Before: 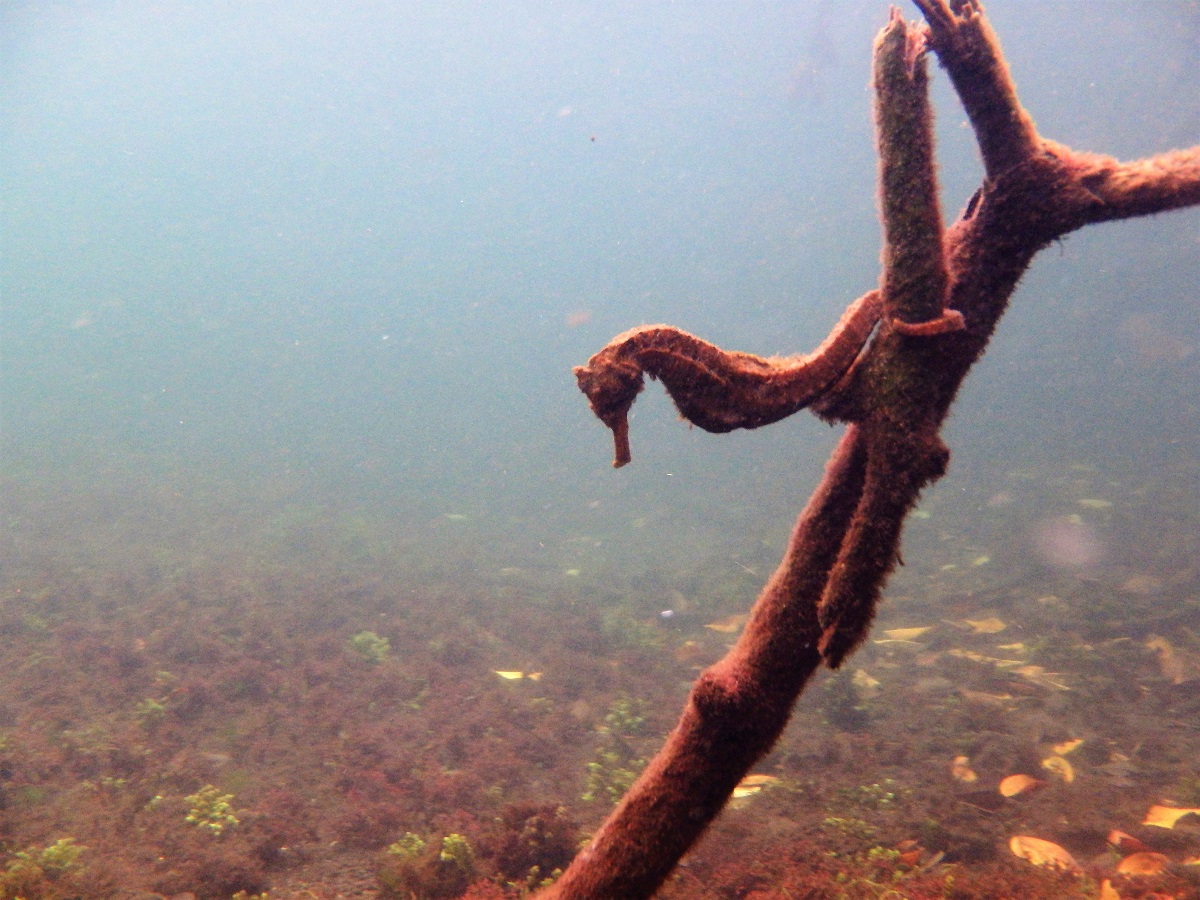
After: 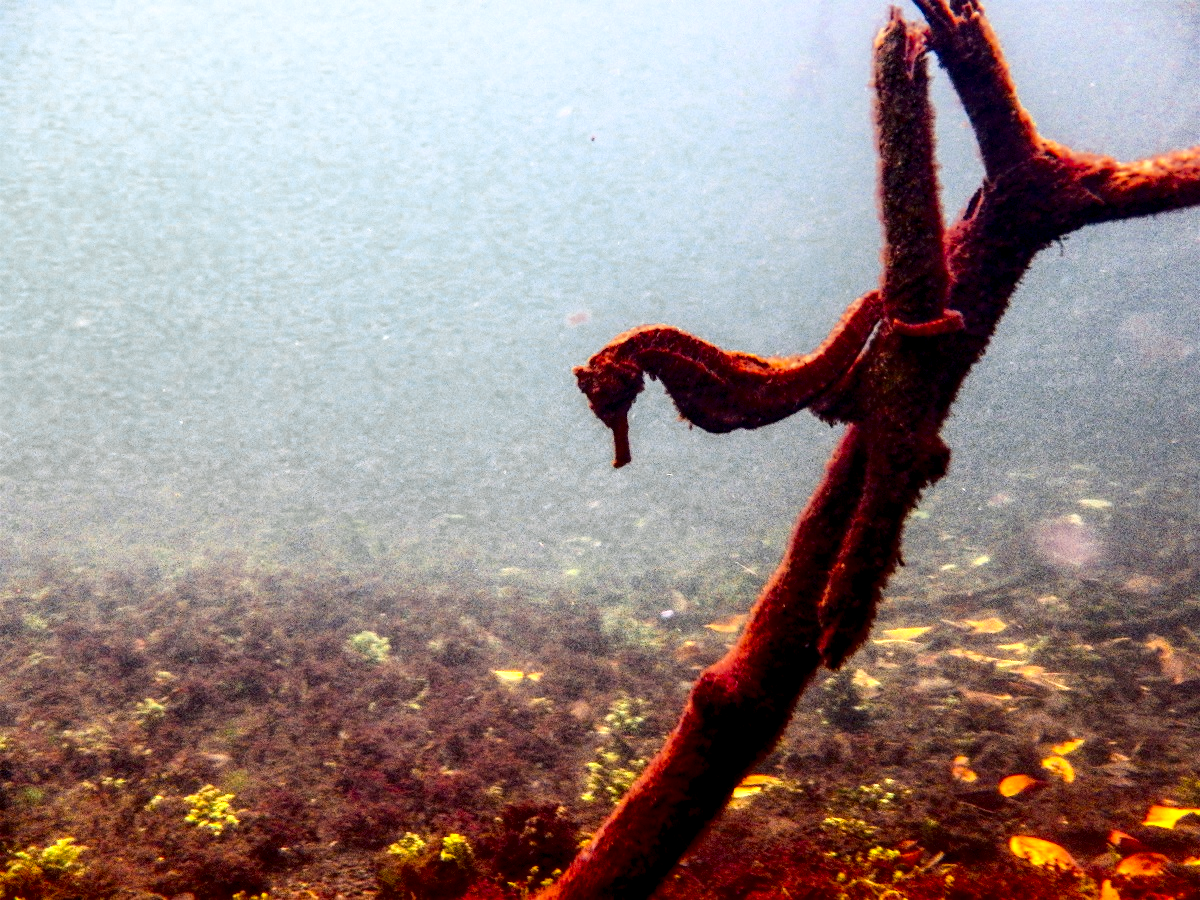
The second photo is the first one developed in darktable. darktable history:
contrast brightness saturation: contrast 0.4, brightness 0.05, saturation 0.25
color balance rgb: linear chroma grading › global chroma 15%, perceptual saturation grading › global saturation 30%
local contrast: highlights 19%, detail 186%
color zones: curves: ch0 [(0.035, 0.242) (0.25, 0.5) (0.384, 0.214) (0.488, 0.255) (0.75, 0.5)]; ch1 [(0.063, 0.379) (0.25, 0.5) (0.354, 0.201) (0.489, 0.085) (0.729, 0.271)]; ch2 [(0.25, 0.5) (0.38, 0.517) (0.442, 0.51) (0.735, 0.456)]
